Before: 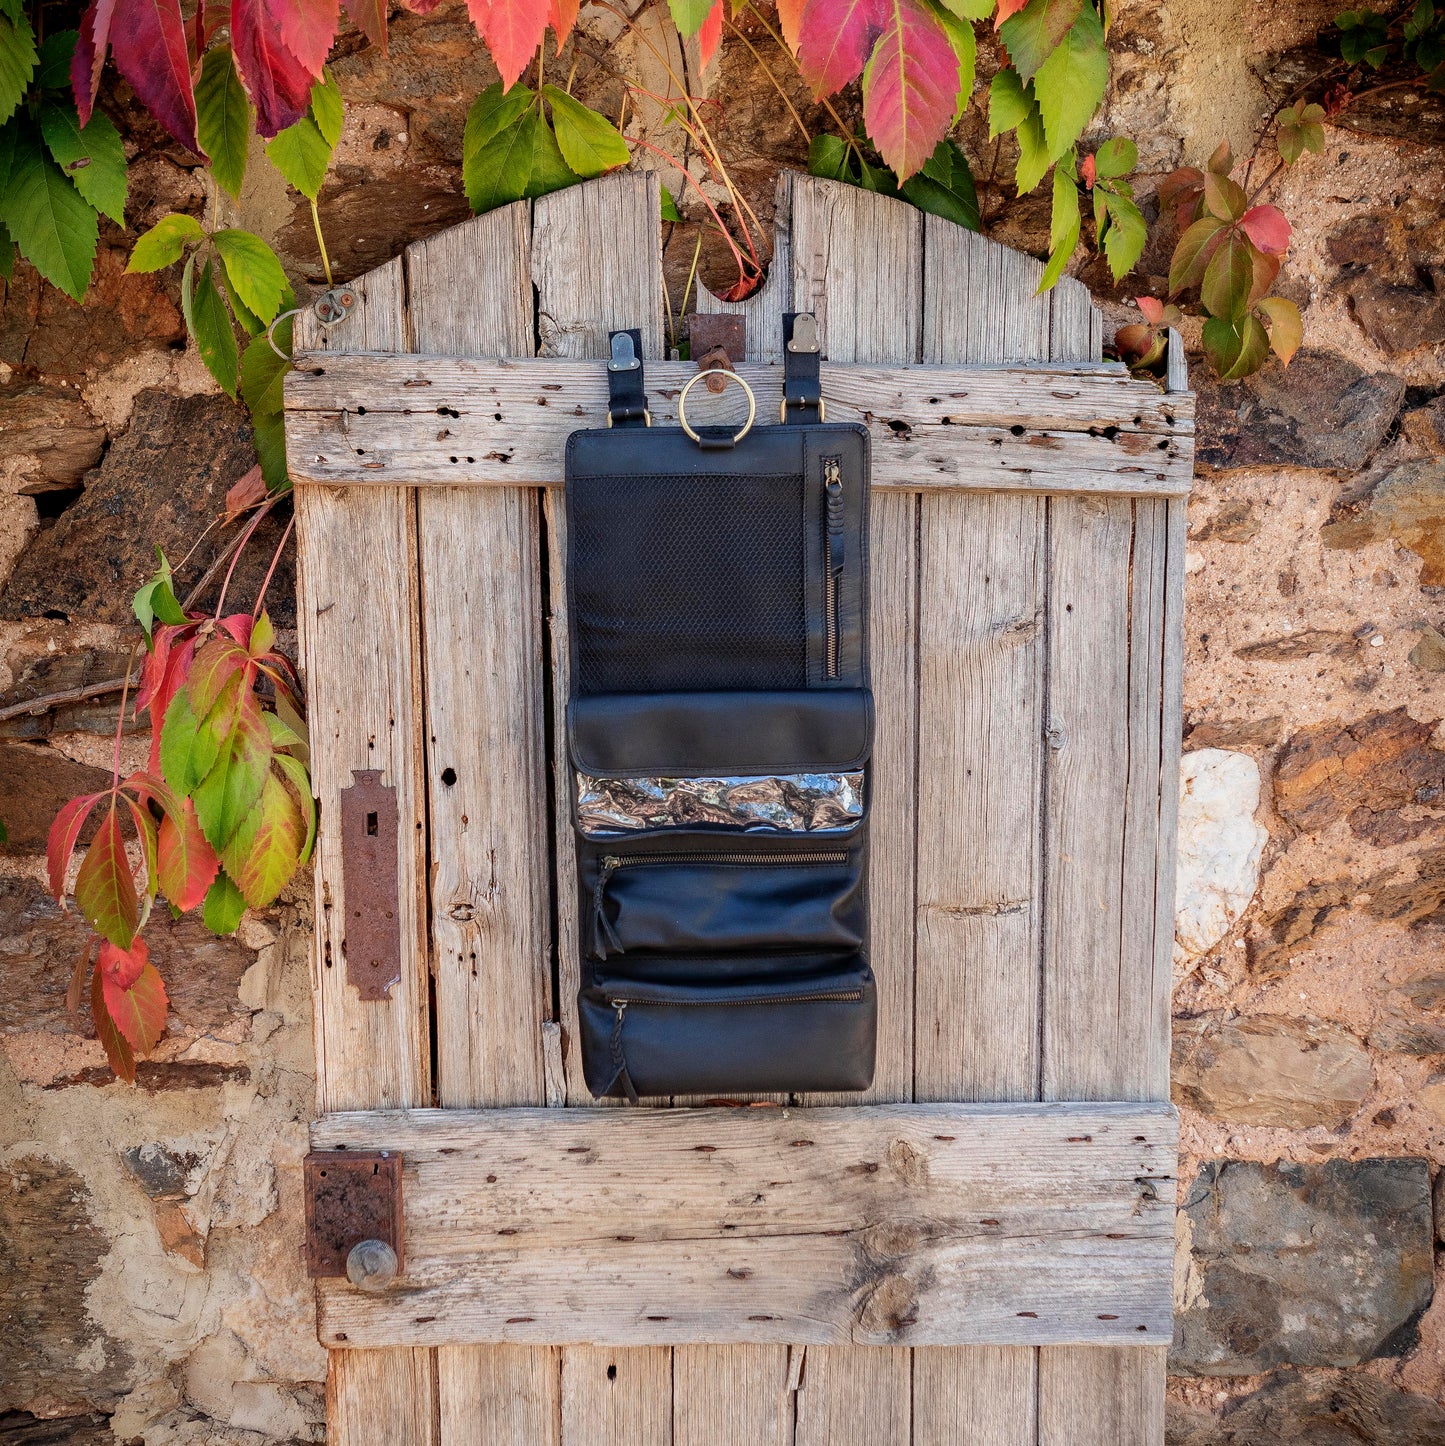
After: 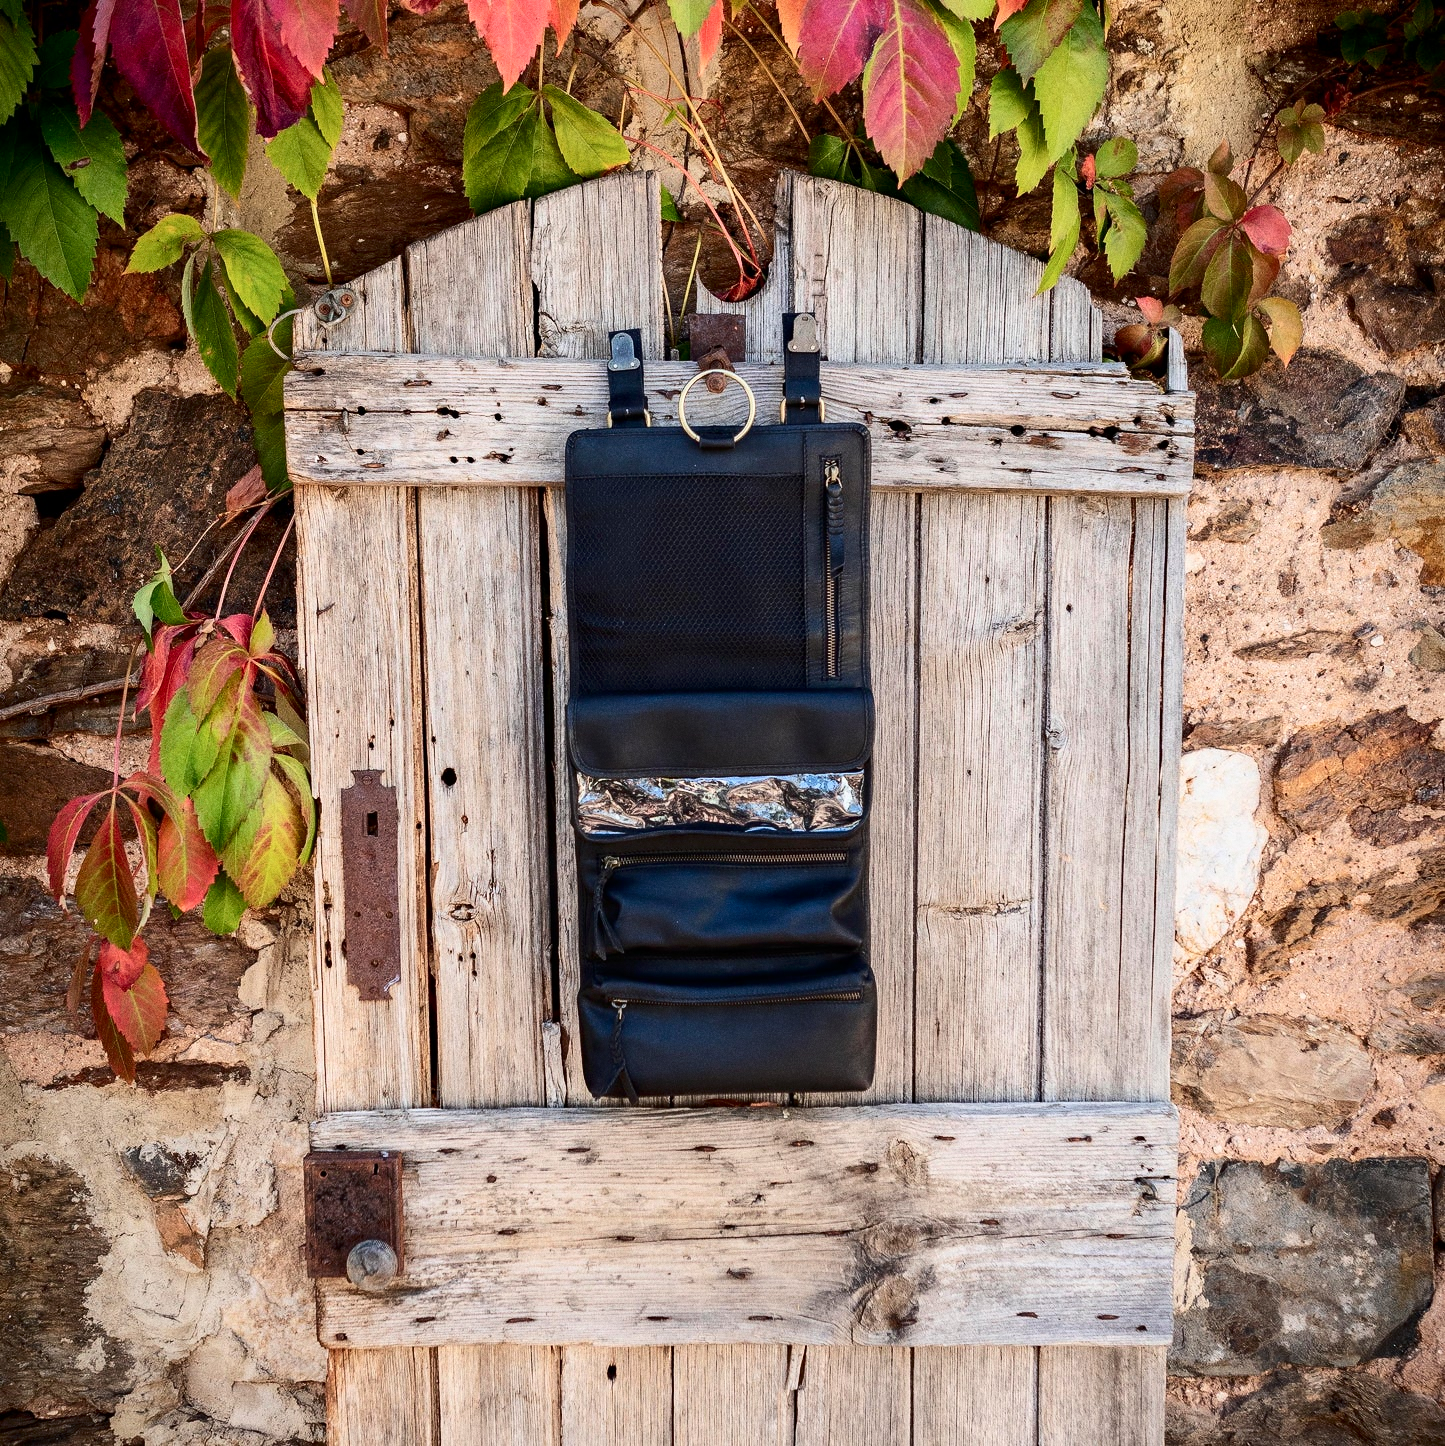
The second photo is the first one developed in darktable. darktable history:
grain: coarseness 0.09 ISO
contrast brightness saturation: contrast 0.28
